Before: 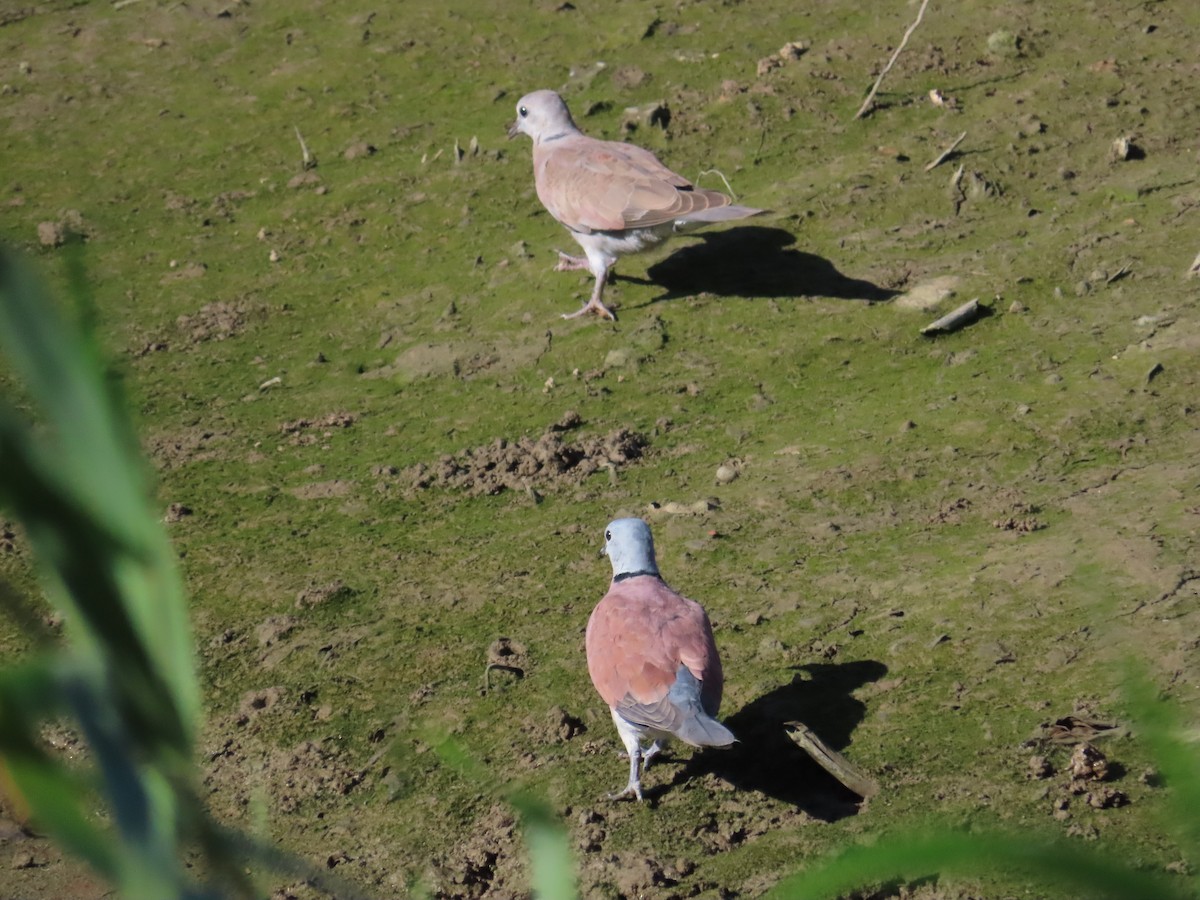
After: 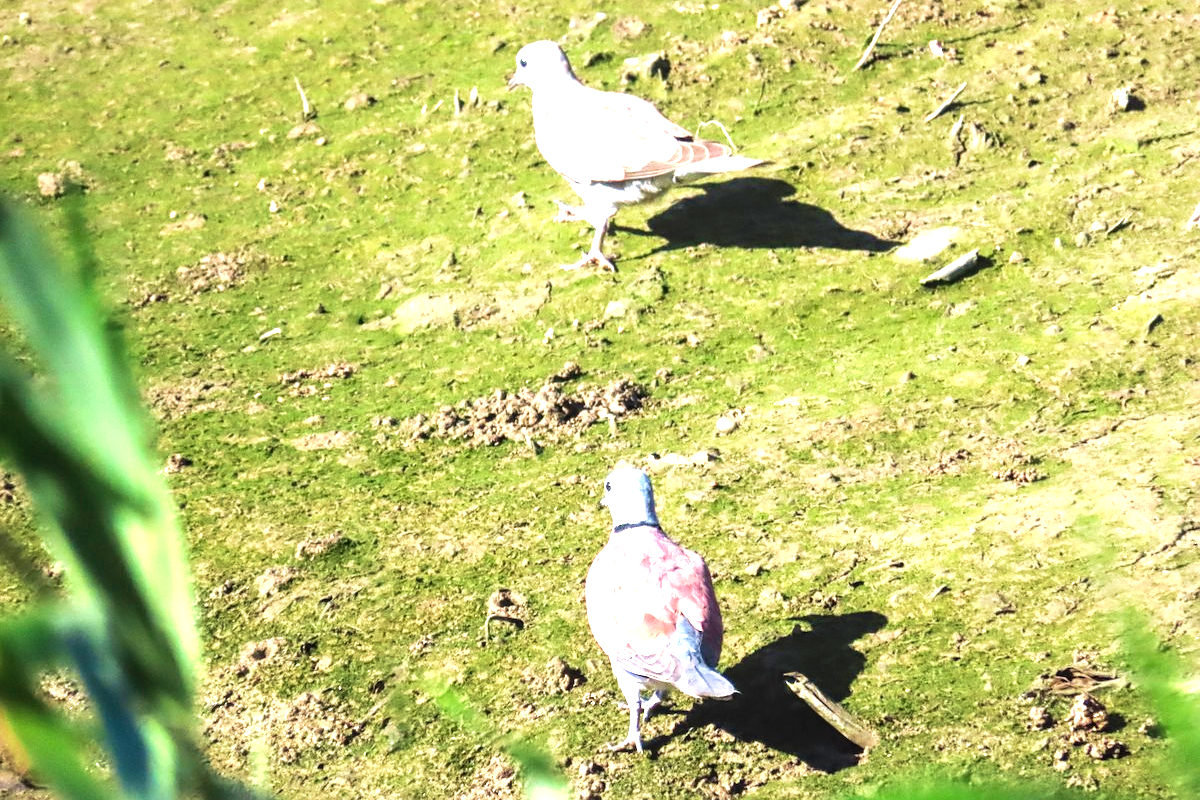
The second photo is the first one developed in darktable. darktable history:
velvia: strength 26.97%
levels: mode automatic, white 90.67%, levels [0.062, 0.494, 0.925]
crop and rotate: top 5.485%, bottom 5.572%
sharpen: amount 0.215
local contrast: on, module defaults
